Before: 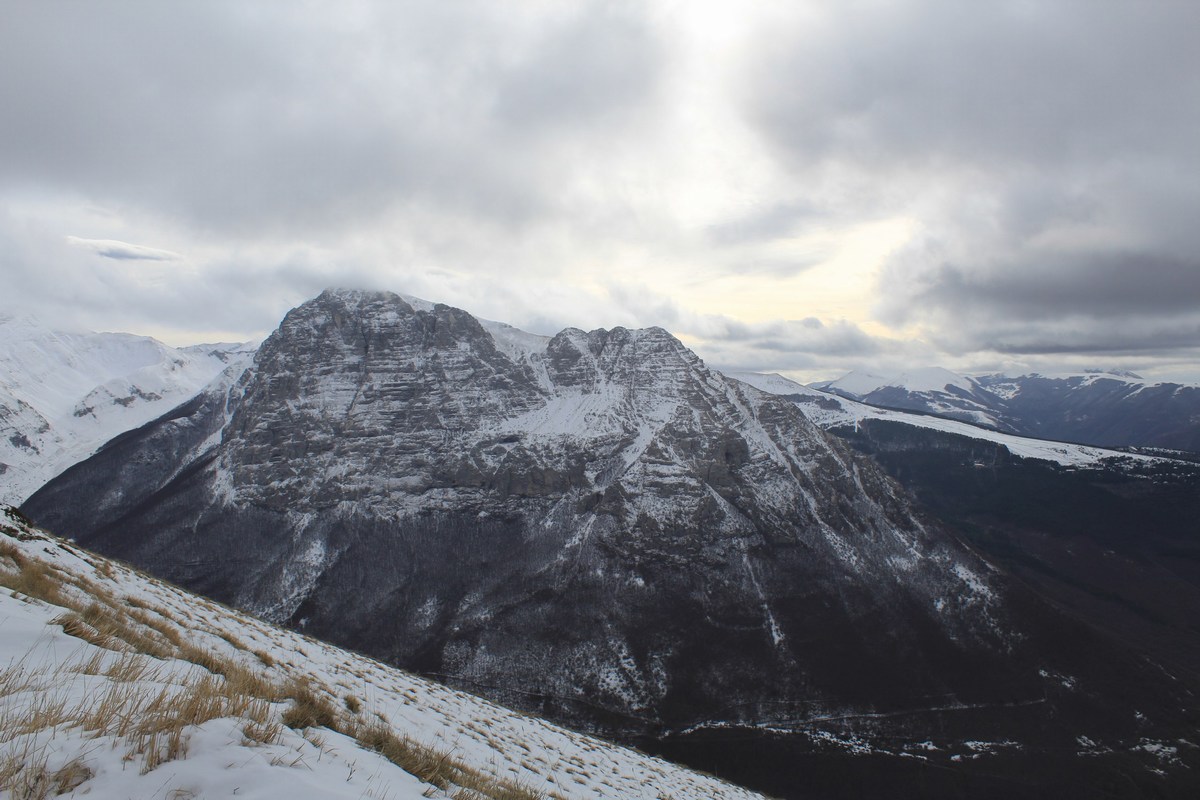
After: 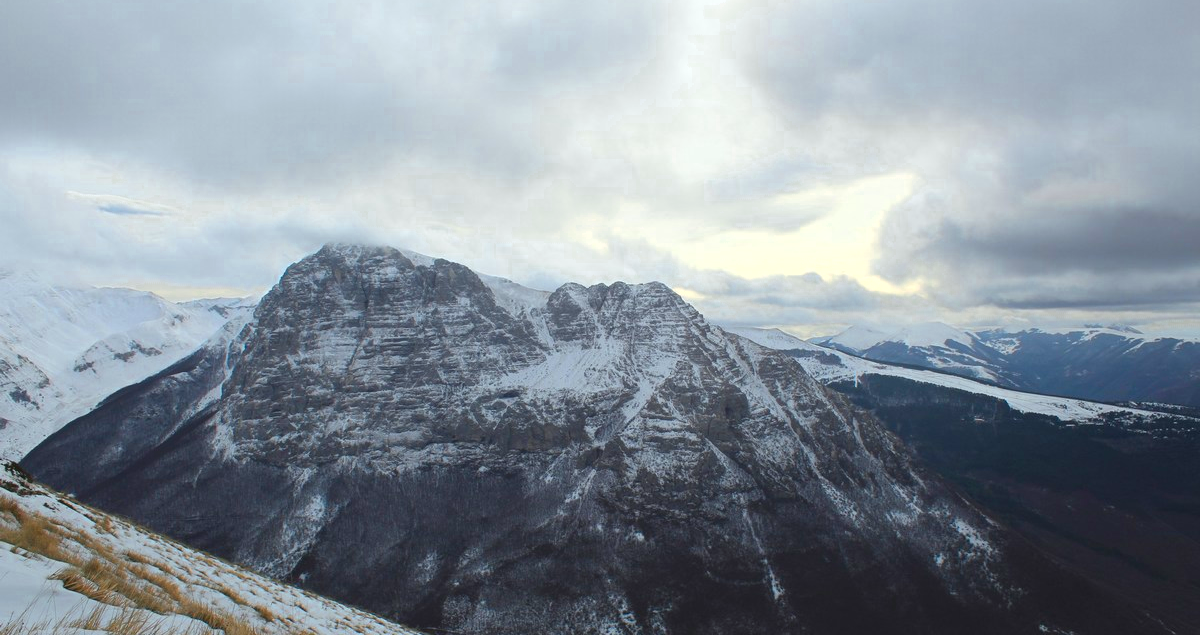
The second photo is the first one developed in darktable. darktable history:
contrast brightness saturation: saturation 0.5
crop and rotate: top 5.667%, bottom 14.937%
color zones: curves: ch0 [(0.018, 0.548) (0.197, 0.654) (0.425, 0.447) (0.605, 0.658) (0.732, 0.579)]; ch1 [(0.105, 0.531) (0.224, 0.531) (0.386, 0.39) (0.618, 0.456) (0.732, 0.456) (0.956, 0.421)]; ch2 [(0.039, 0.583) (0.215, 0.465) (0.399, 0.544) (0.465, 0.548) (0.614, 0.447) (0.724, 0.43) (0.882, 0.623) (0.956, 0.632)]
white balance: red 0.978, blue 0.999
